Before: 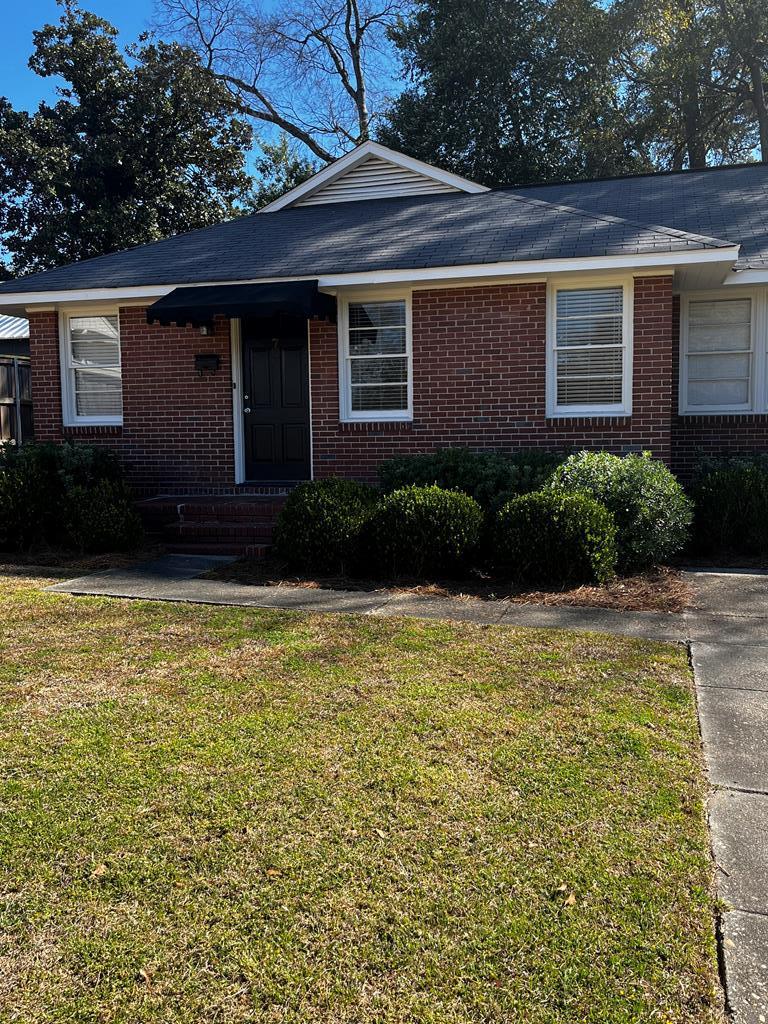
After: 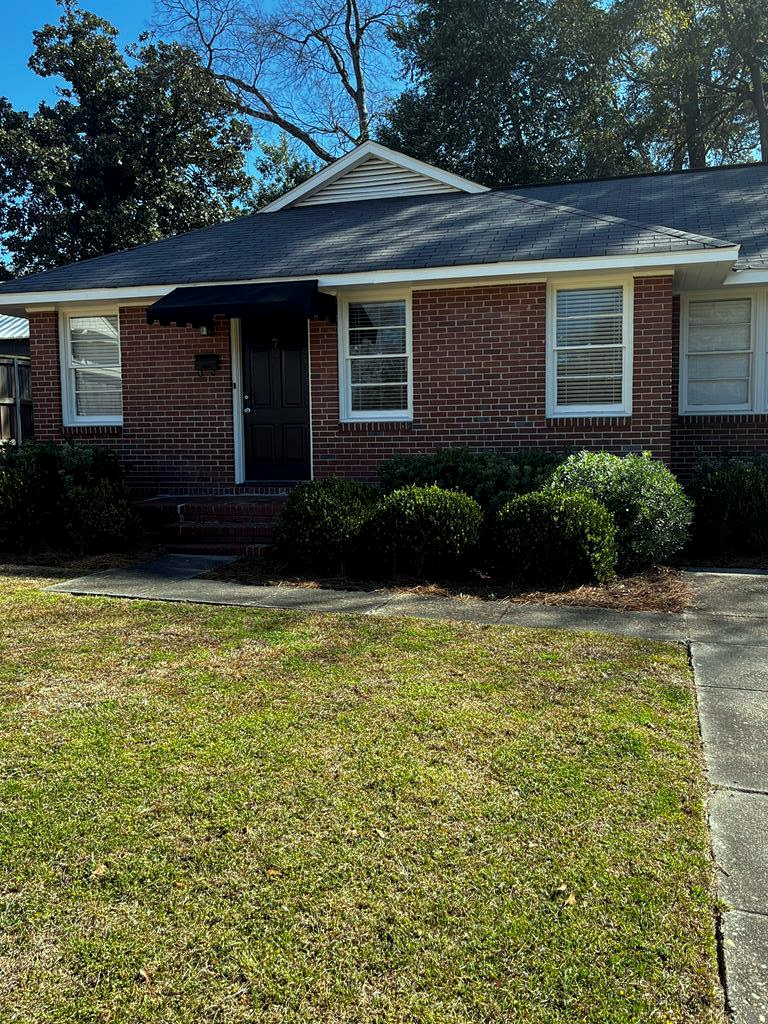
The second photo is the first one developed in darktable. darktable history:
local contrast: highlights 106%, shadows 101%, detail 119%, midtone range 0.2
color correction: highlights a* -8.55, highlights b* 3.26
